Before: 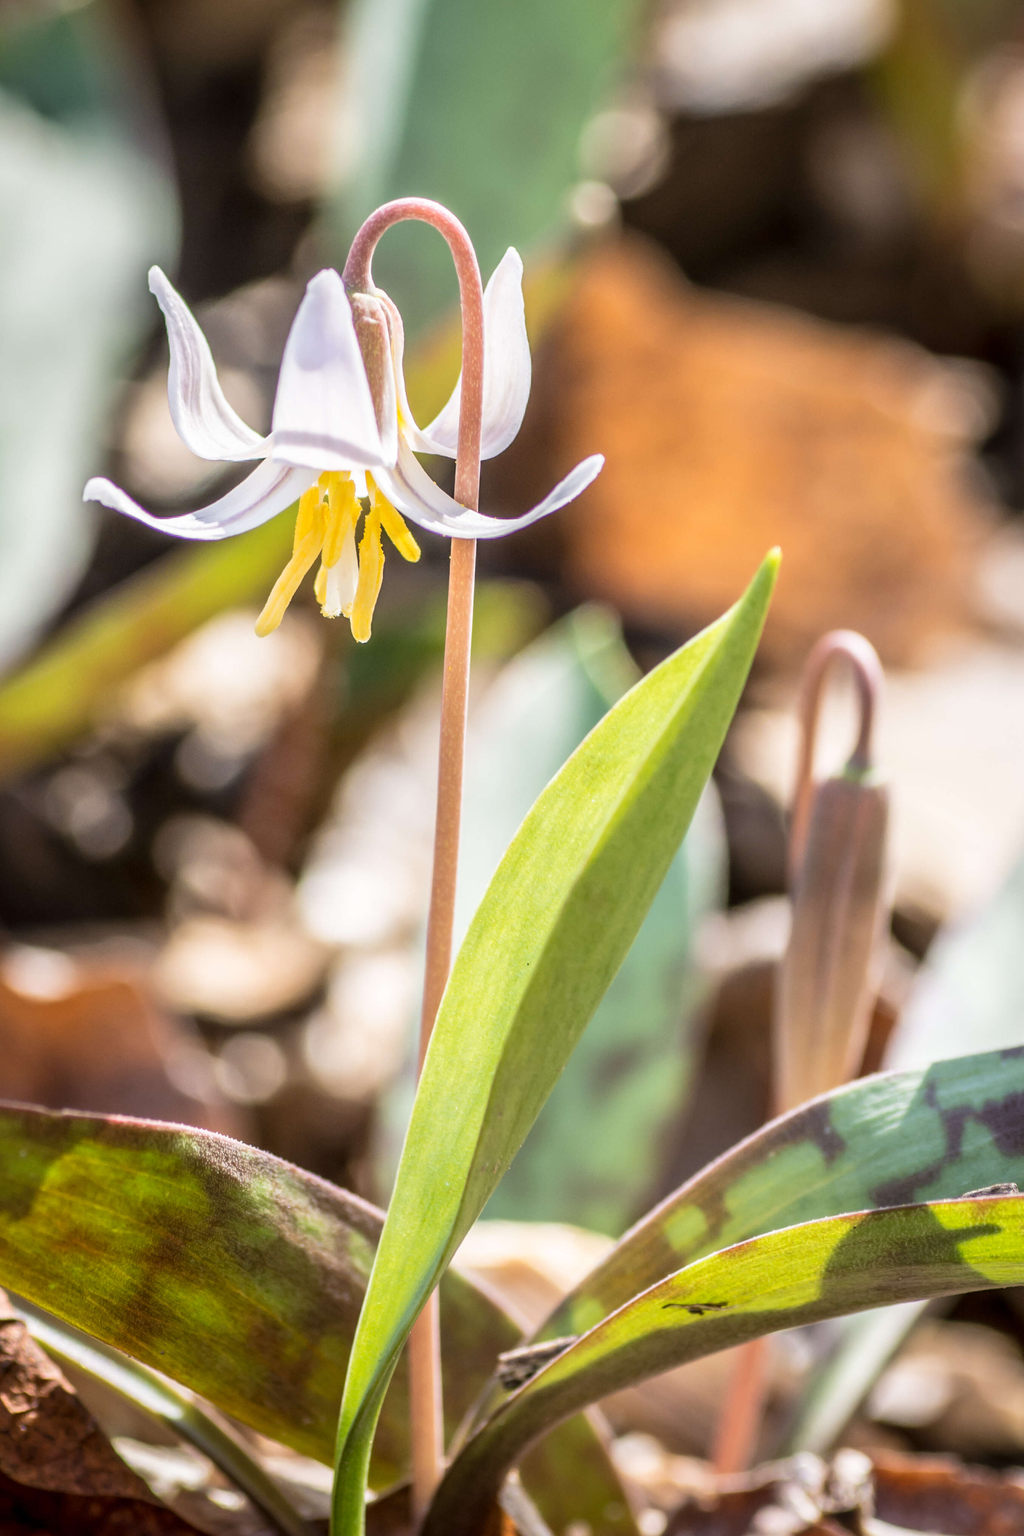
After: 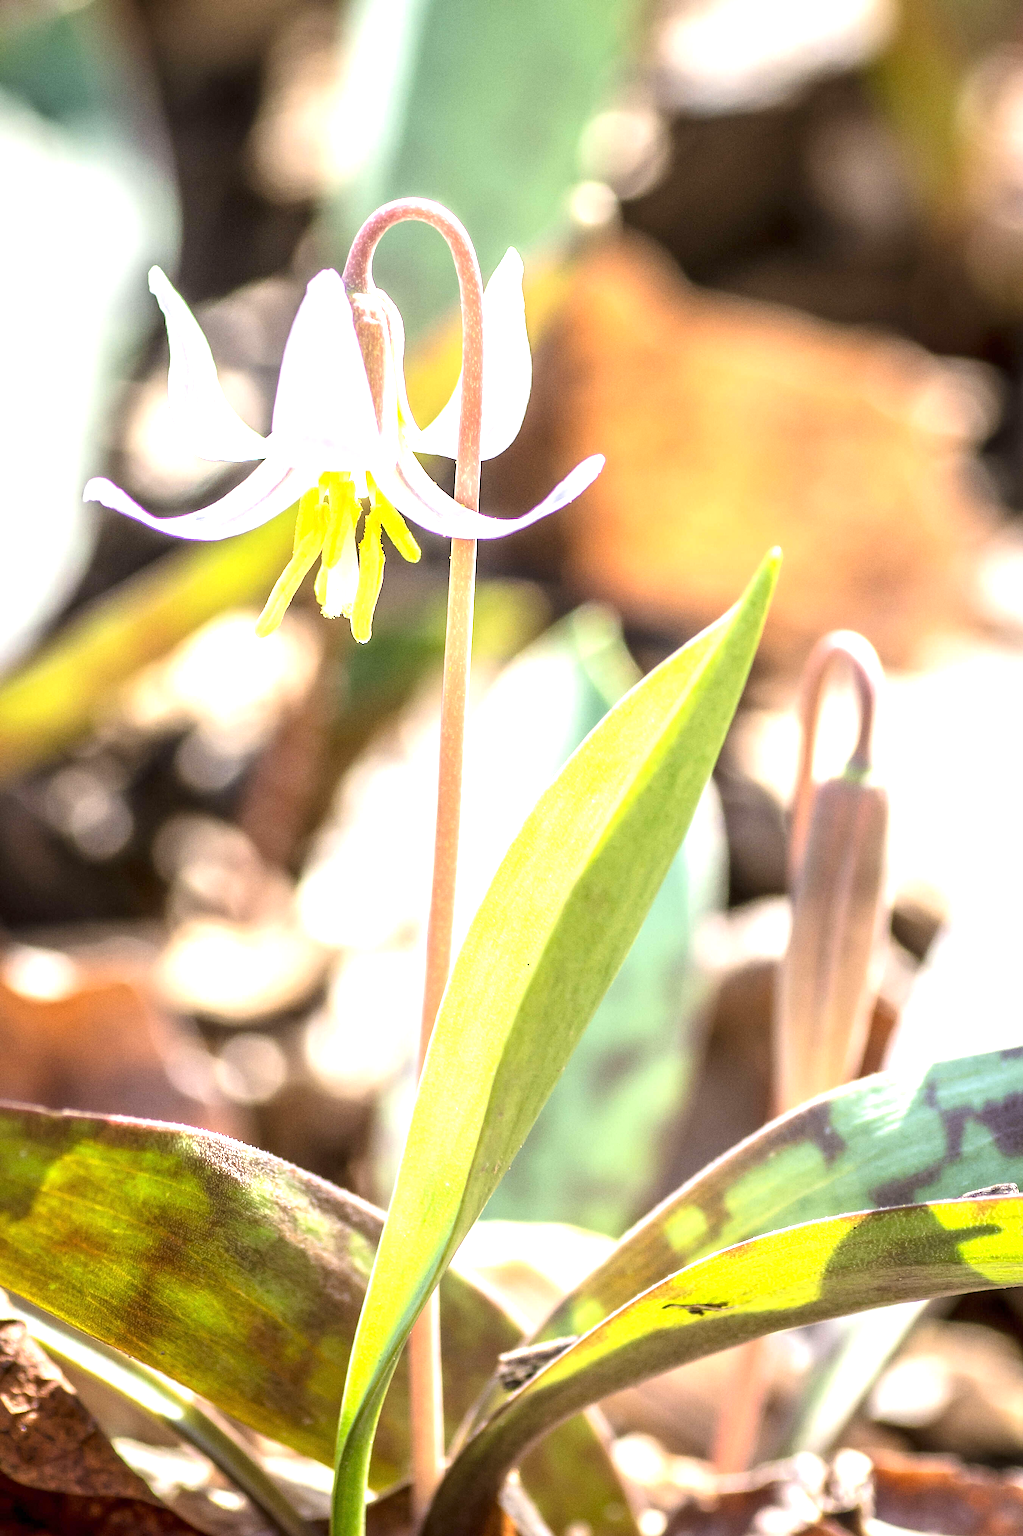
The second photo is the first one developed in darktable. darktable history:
exposure: exposure 1 EV, compensate highlight preservation false
sharpen: radius 1.4, amount 1.25, threshold 0.7
grain: coarseness 0.47 ISO
